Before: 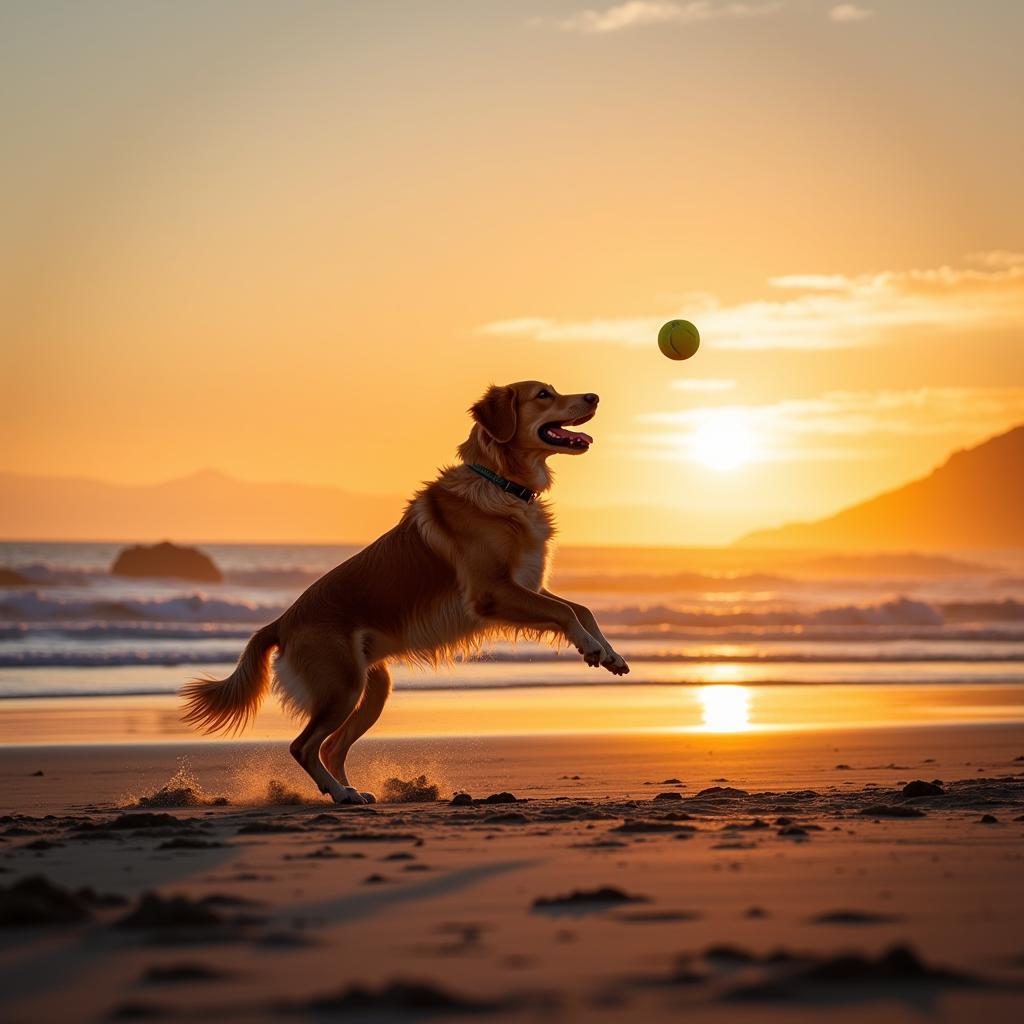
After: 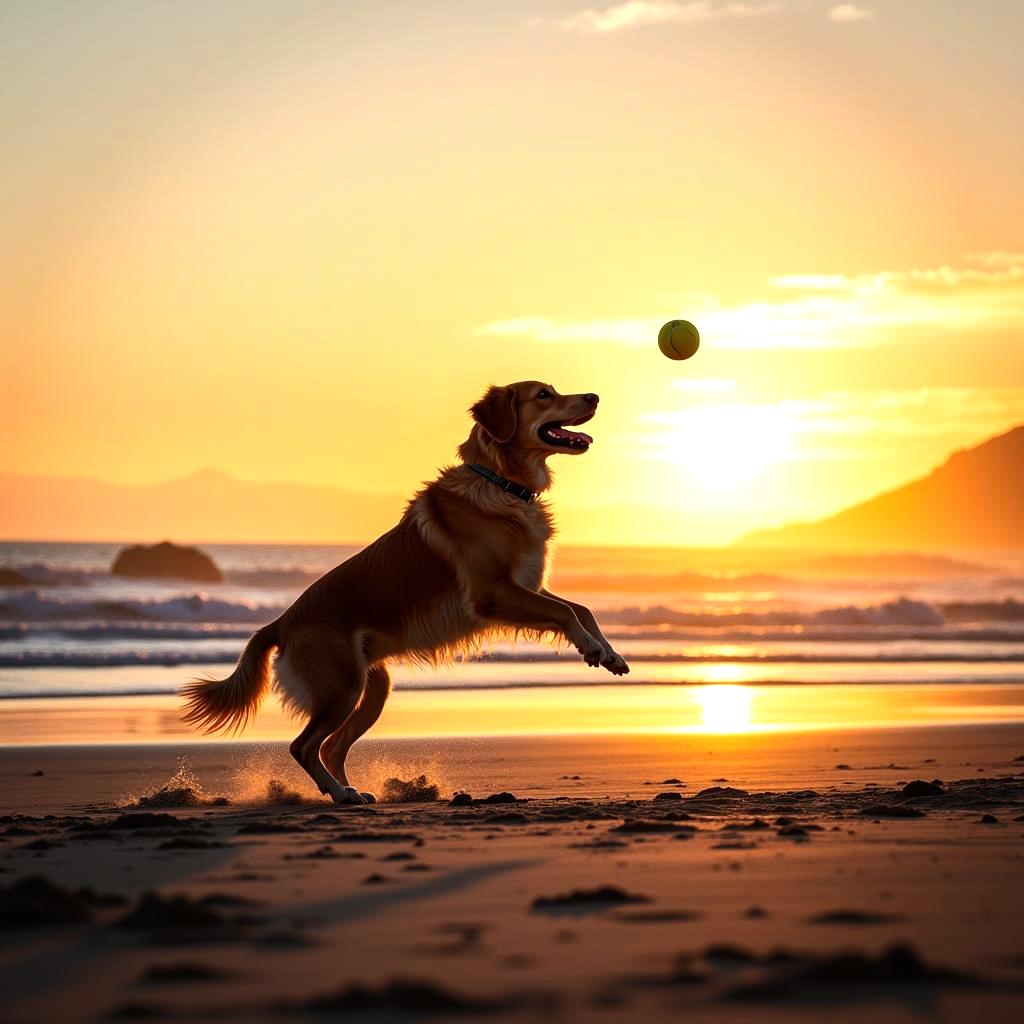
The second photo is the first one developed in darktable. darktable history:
tone equalizer: -8 EV -0.768 EV, -7 EV -0.682 EV, -6 EV -0.576 EV, -5 EV -0.376 EV, -3 EV 0.377 EV, -2 EV 0.6 EV, -1 EV 0.688 EV, +0 EV 0.733 EV, edges refinement/feathering 500, mask exposure compensation -1.57 EV, preserve details no
